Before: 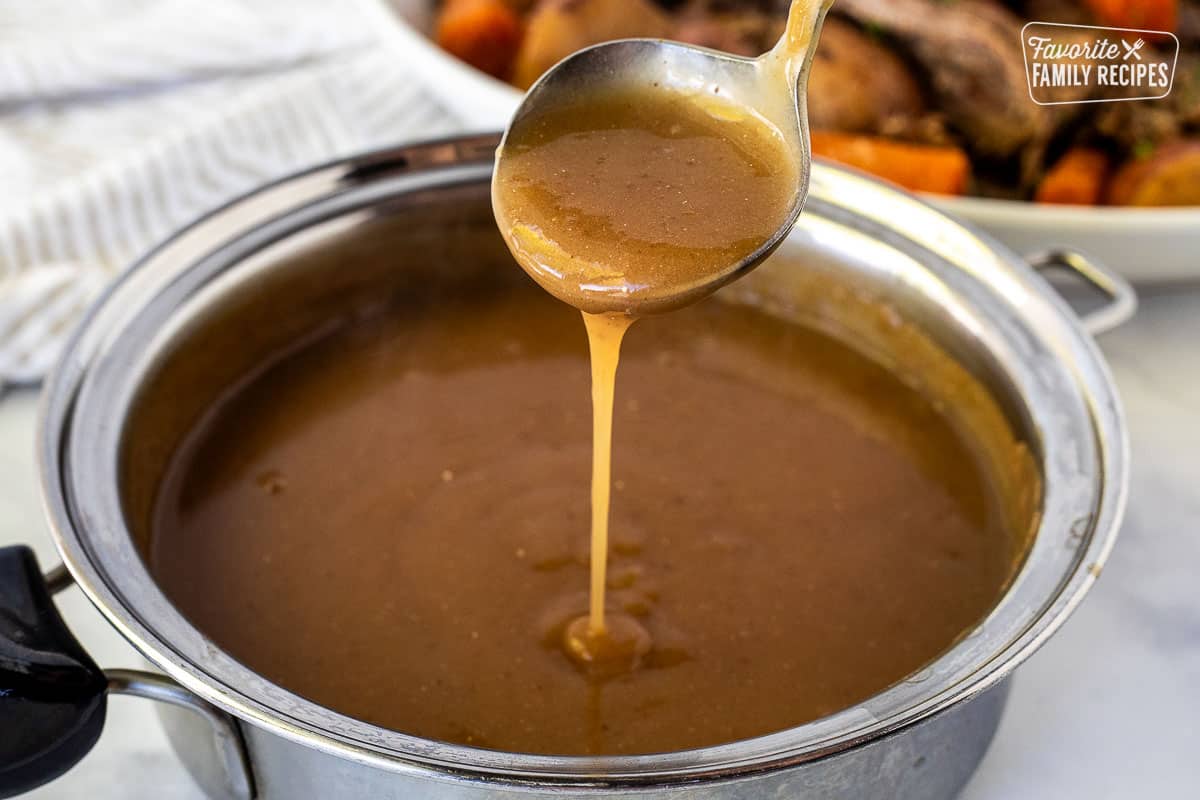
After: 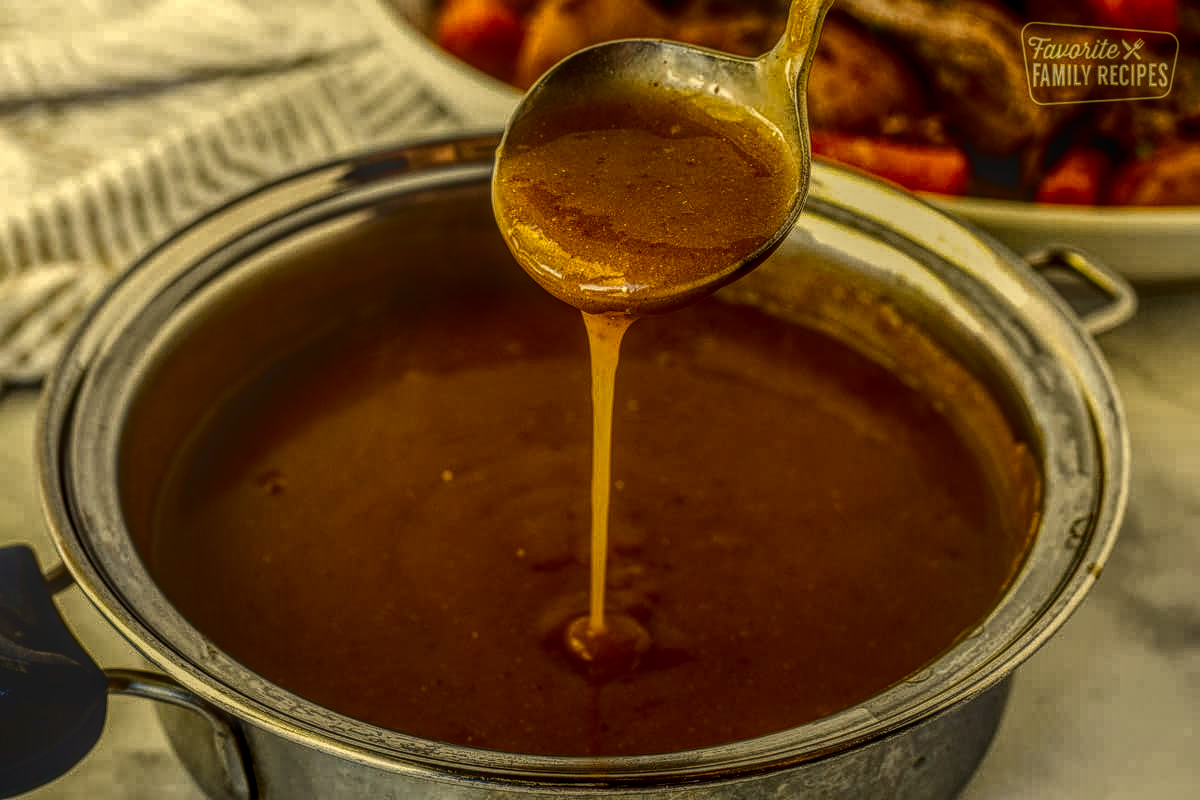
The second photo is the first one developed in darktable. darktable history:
color contrast: green-magenta contrast 0.8, blue-yellow contrast 1.1, unbound 0
local contrast: highlights 0%, shadows 0%, detail 200%, midtone range 0.25
white balance: red 1.08, blue 0.791
contrast brightness saturation: contrast 0.09, brightness -0.59, saturation 0.17
